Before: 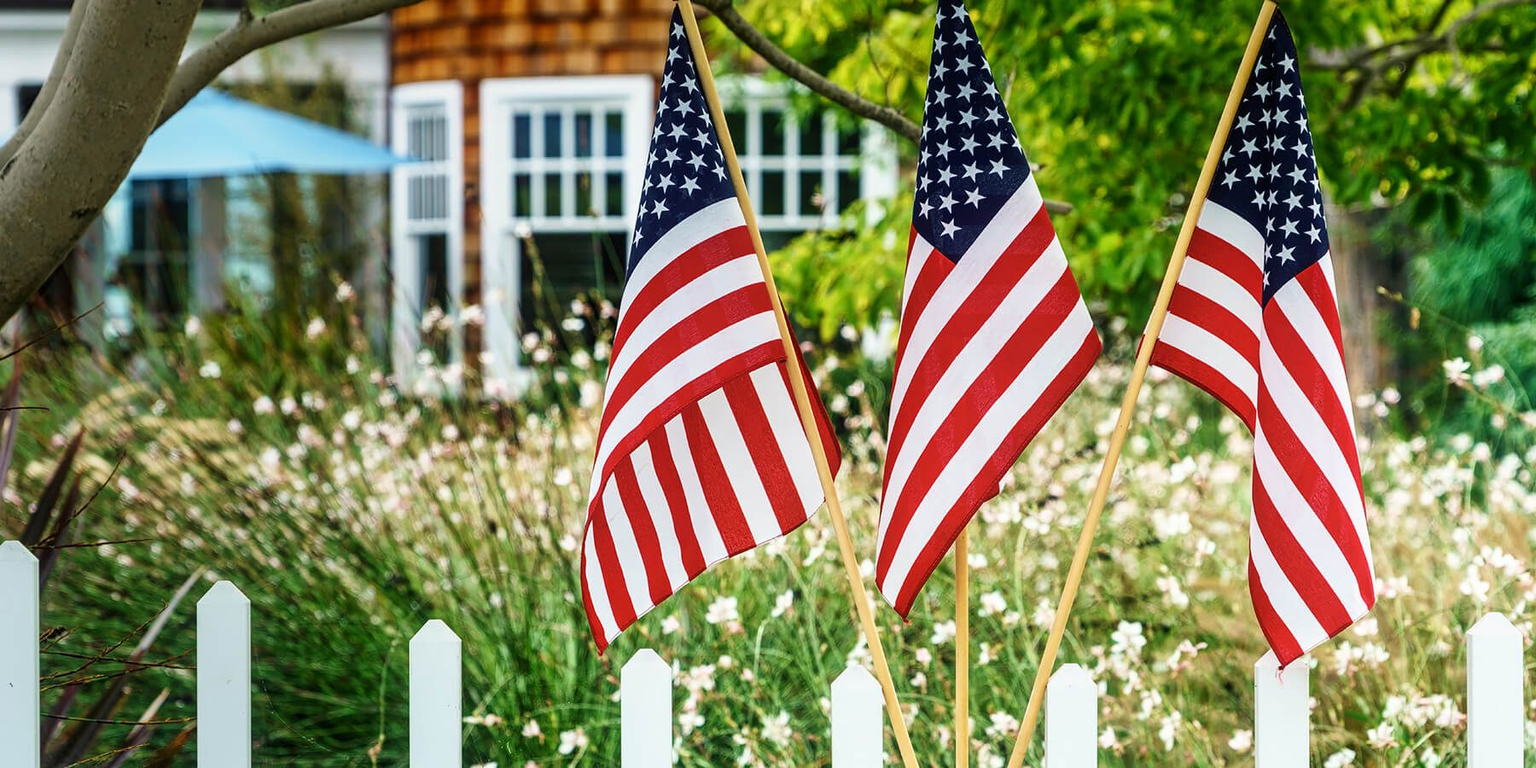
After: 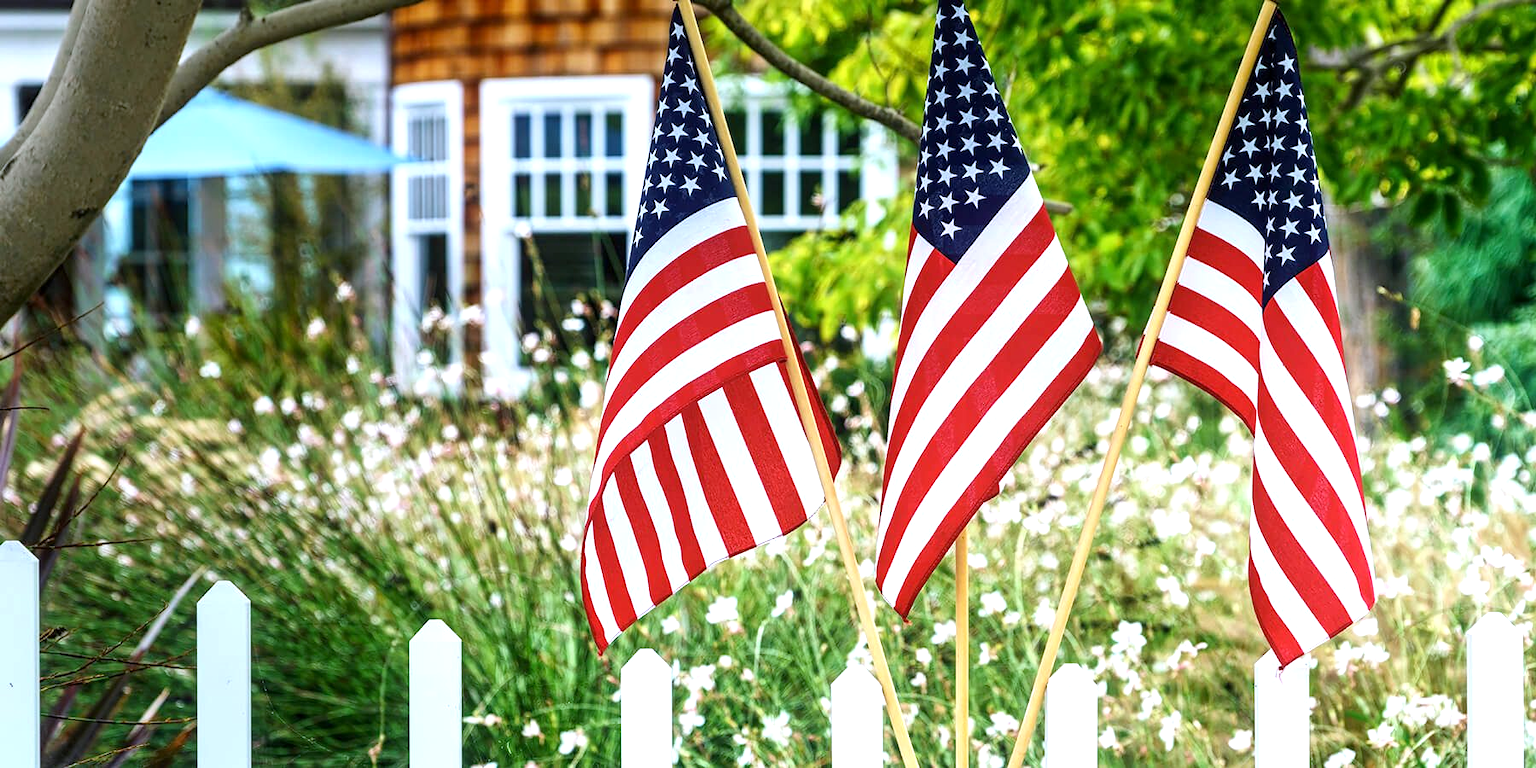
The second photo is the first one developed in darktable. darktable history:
exposure: black level correction 0.001, exposure 0.5 EV, compensate exposure bias true, compensate highlight preservation false
white balance: red 0.967, blue 1.119, emerald 0.756
